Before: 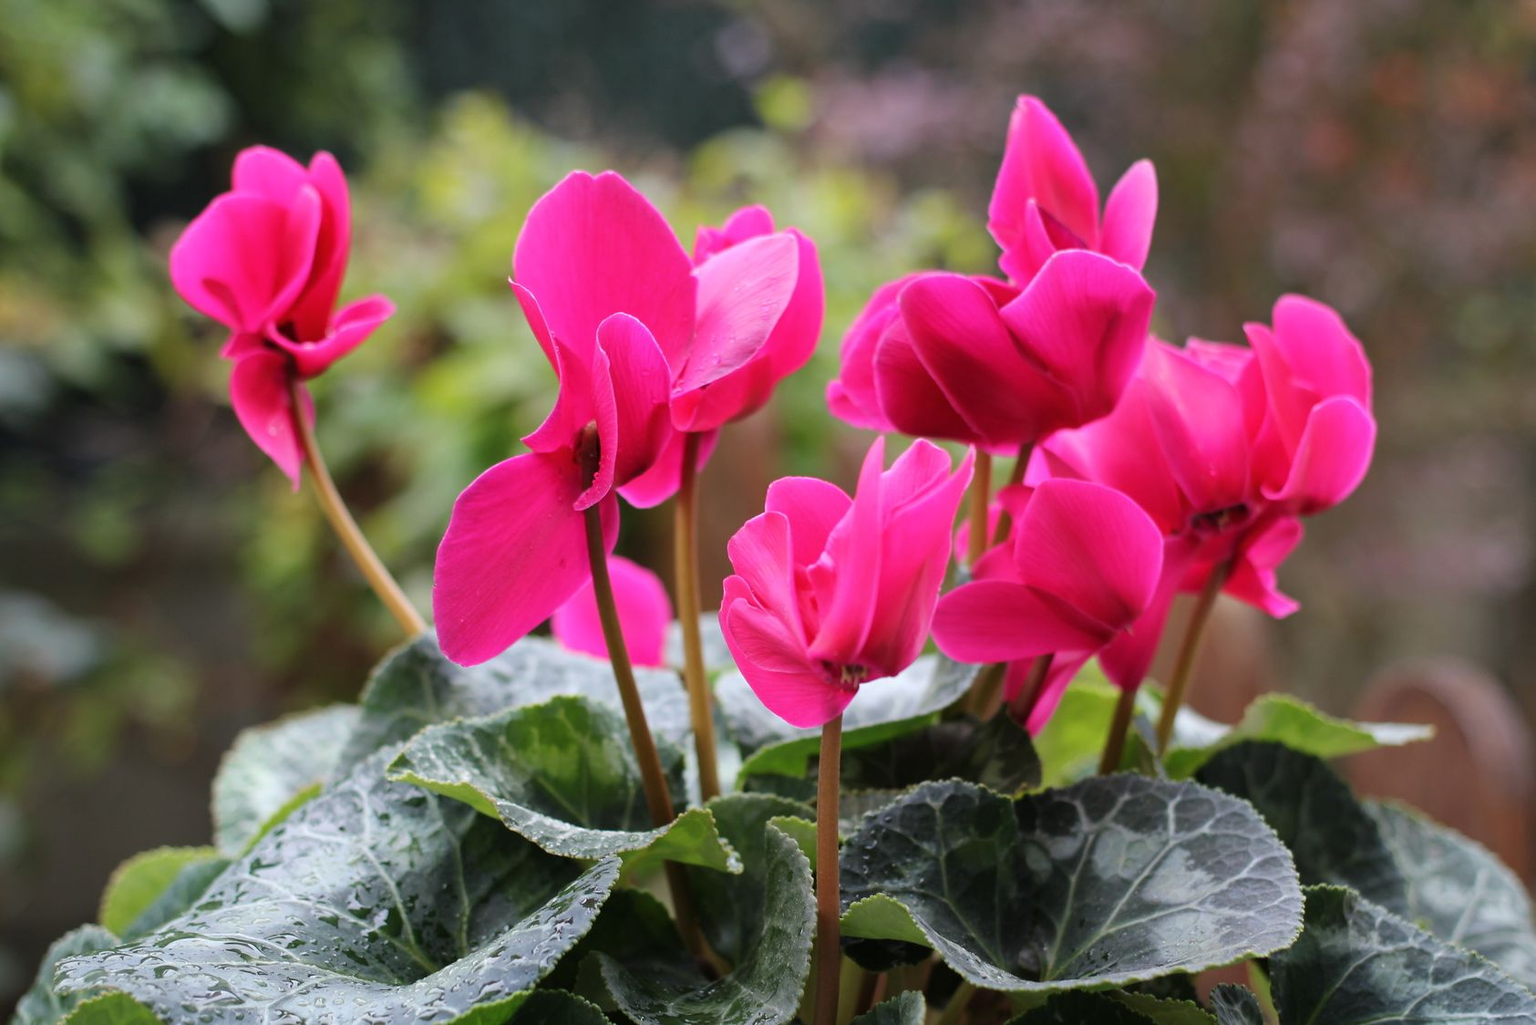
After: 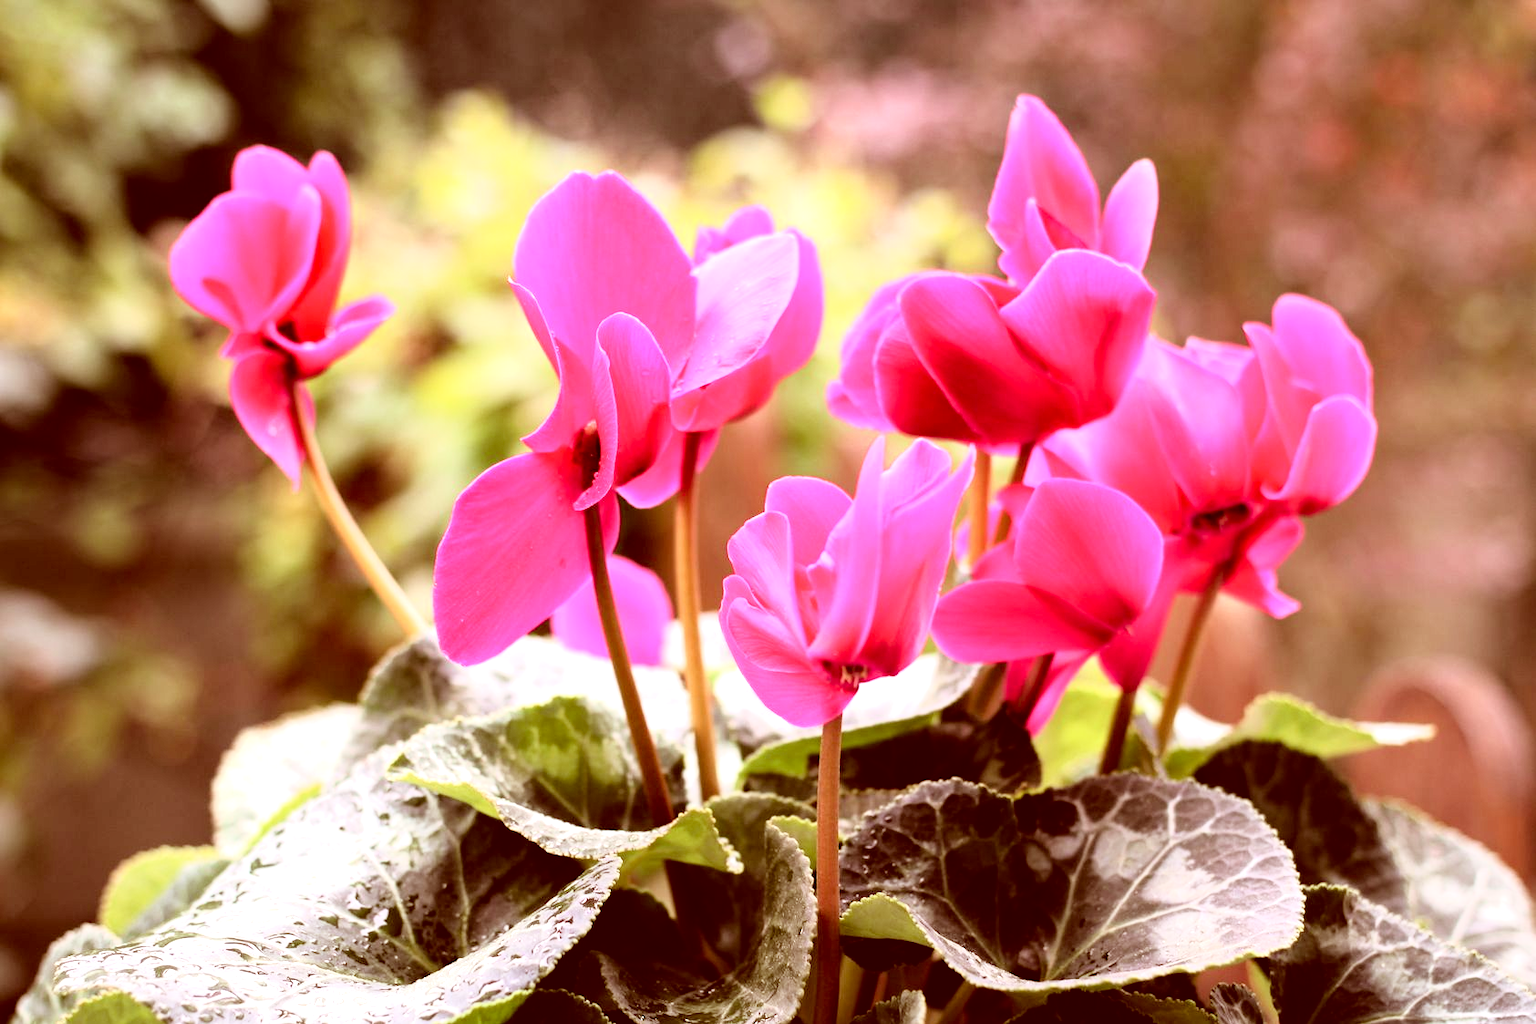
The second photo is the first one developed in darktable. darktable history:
exposure: black level correction 0.004, exposure 0.382 EV, compensate highlight preservation false
shadows and highlights: shadows 13.16, white point adjustment 1.28, highlights -0.458, soften with gaussian
tone equalizer: -8 EV -0.761 EV, -7 EV -0.721 EV, -6 EV -0.587 EV, -5 EV -0.414 EV, -3 EV 0.392 EV, -2 EV 0.6 EV, -1 EV 0.675 EV, +0 EV 0.769 EV
color correction: highlights a* 9.36, highlights b* 9.02, shadows a* 39.32, shadows b* 39.27, saturation 0.781
tone curve: curves: ch0 [(0, 0) (0.091, 0.077) (0.517, 0.574) (0.745, 0.82) (0.844, 0.908) (0.909, 0.942) (1, 0.973)]; ch1 [(0, 0) (0.437, 0.404) (0.5, 0.5) (0.534, 0.554) (0.58, 0.603) (0.616, 0.649) (1, 1)]; ch2 [(0, 0) (0.442, 0.415) (0.5, 0.5) (0.535, 0.557) (0.585, 0.62) (1, 1)], color space Lab, linked channels, preserve colors none
